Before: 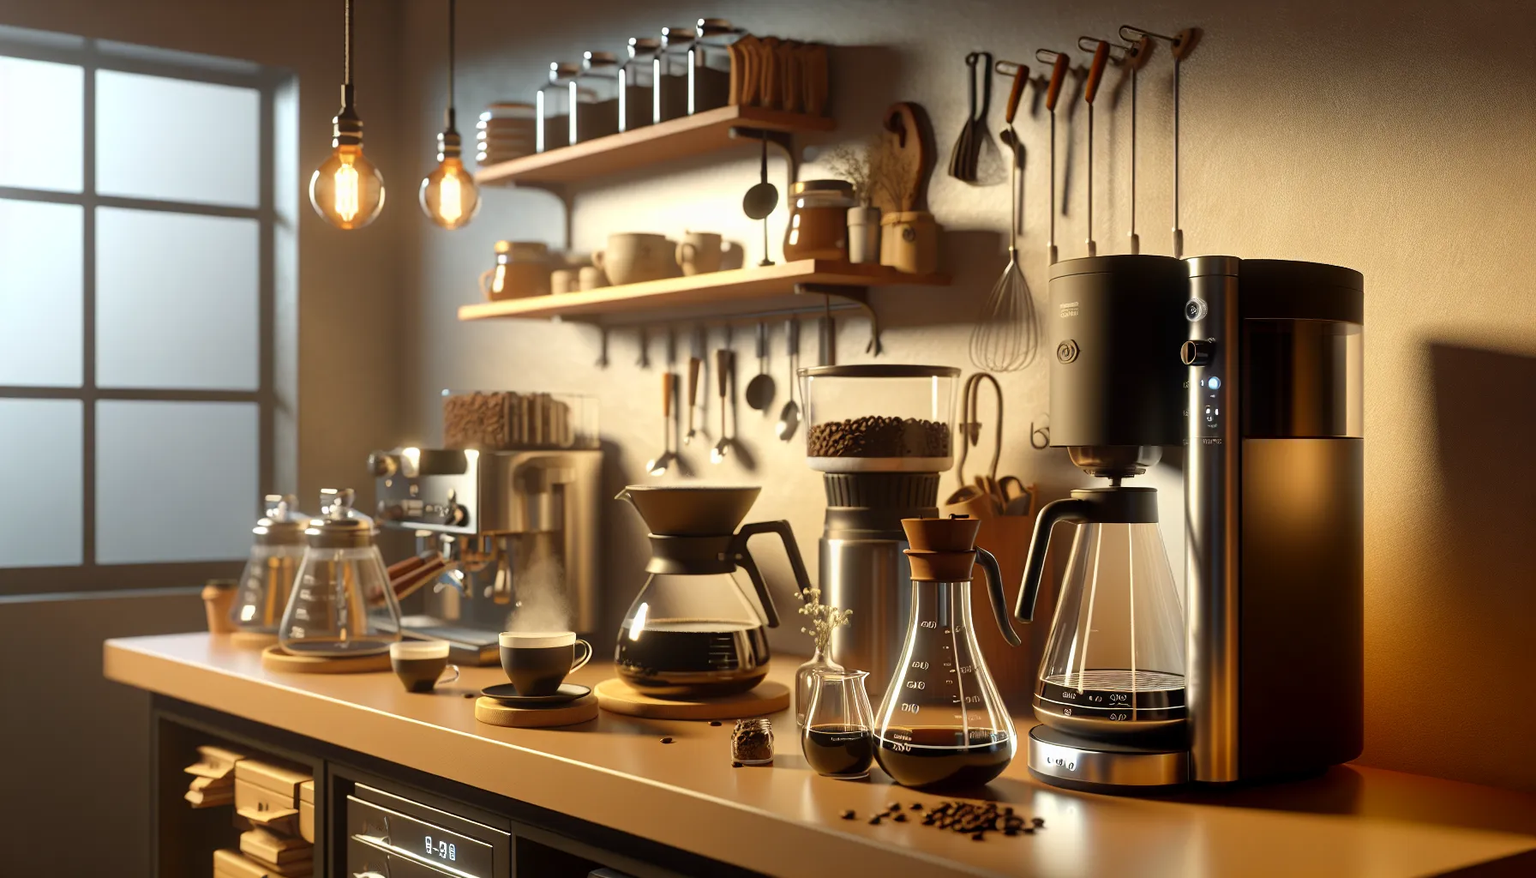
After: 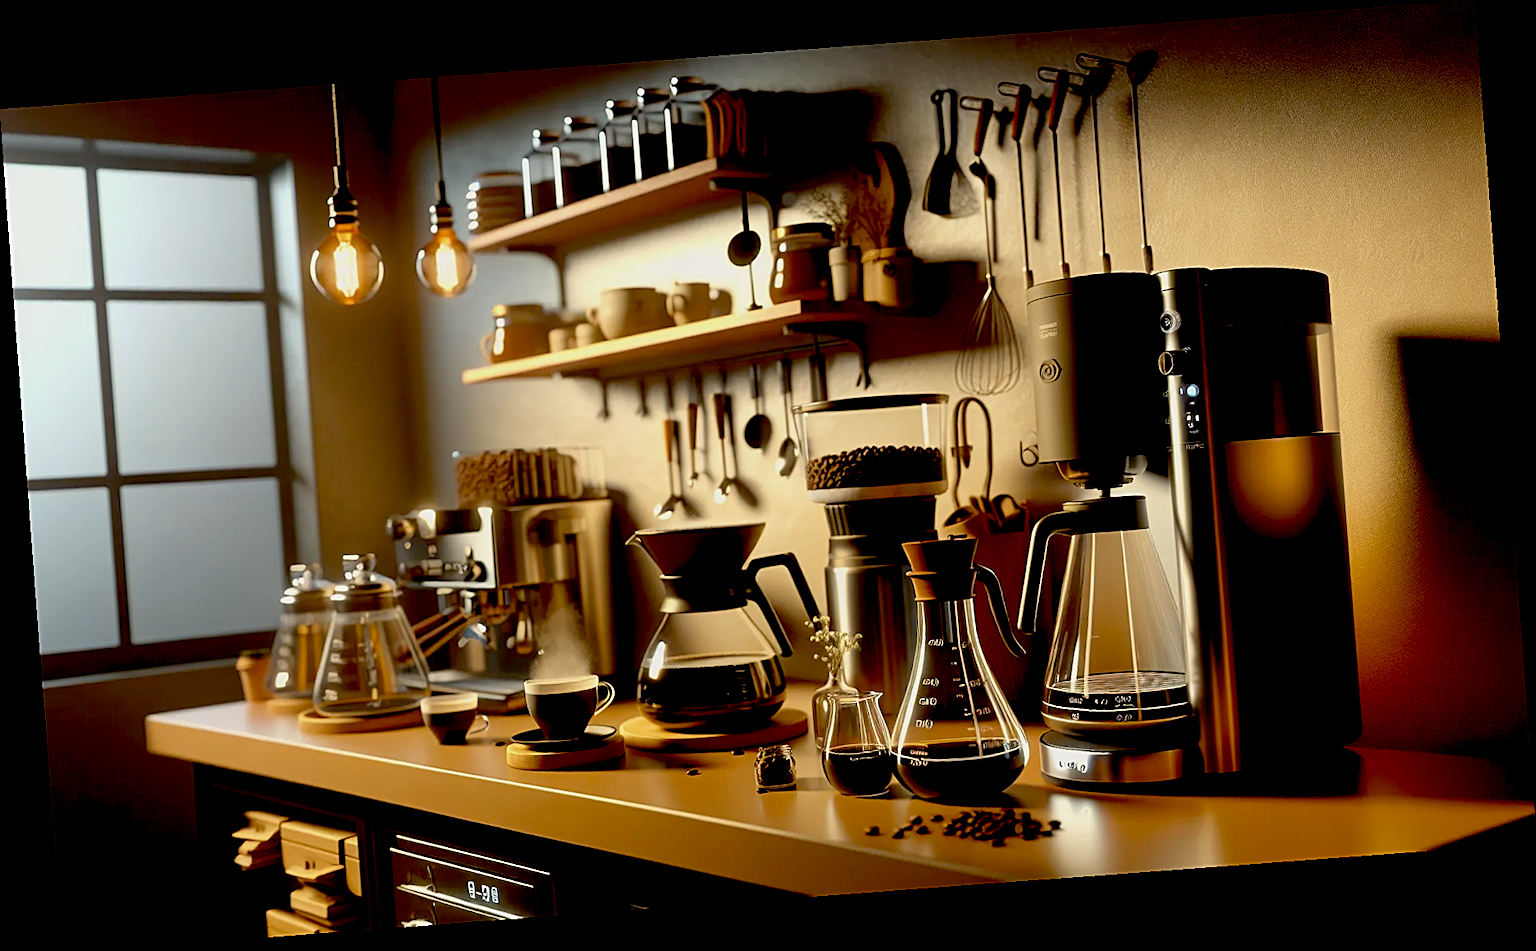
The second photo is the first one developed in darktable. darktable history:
sharpen: on, module defaults
exposure: black level correction 0.046, exposure -0.228 EV, compensate highlight preservation false
rotate and perspective: rotation -4.25°, automatic cropping off
color correction: highlights b* 3
